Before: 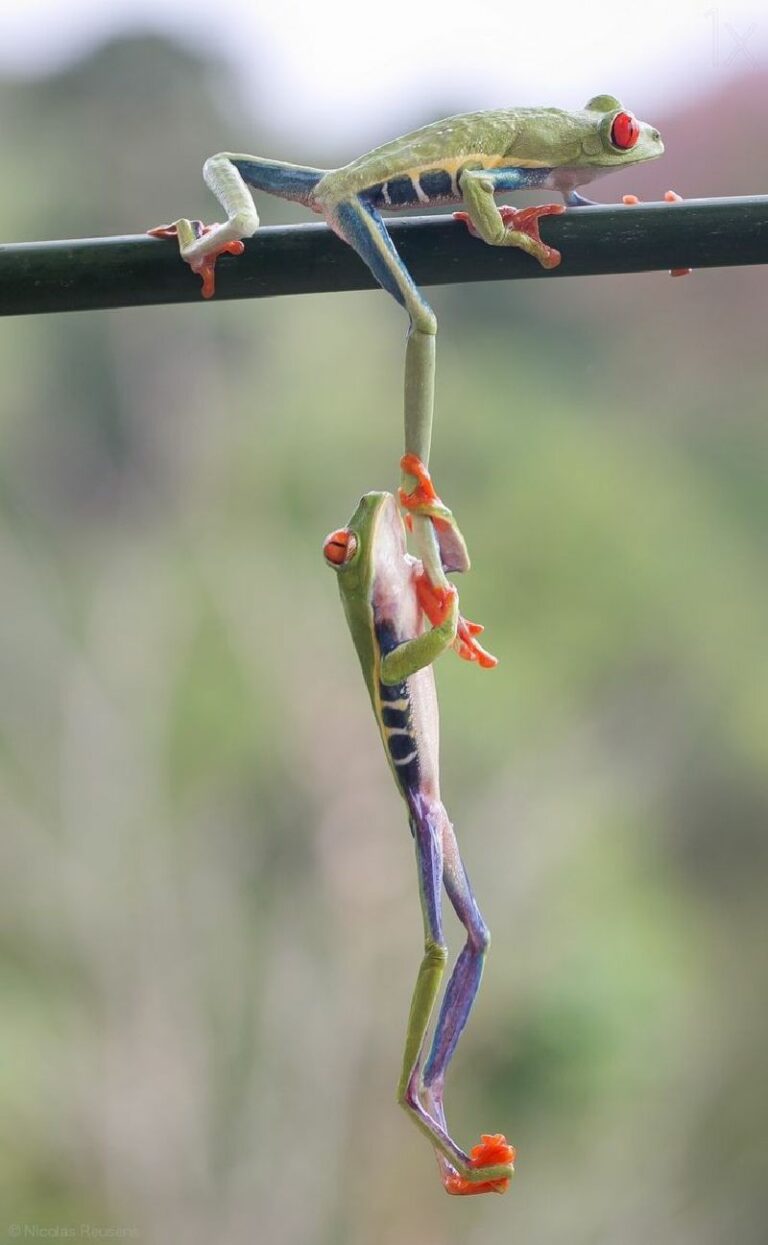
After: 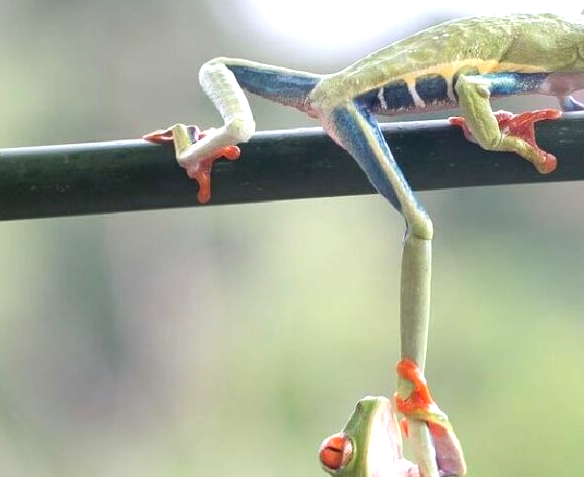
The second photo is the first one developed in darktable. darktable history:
crop: left 0.538%, top 7.633%, right 23.383%, bottom 54.023%
exposure: black level correction 0, exposure 0.697 EV, compensate highlight preservation false
